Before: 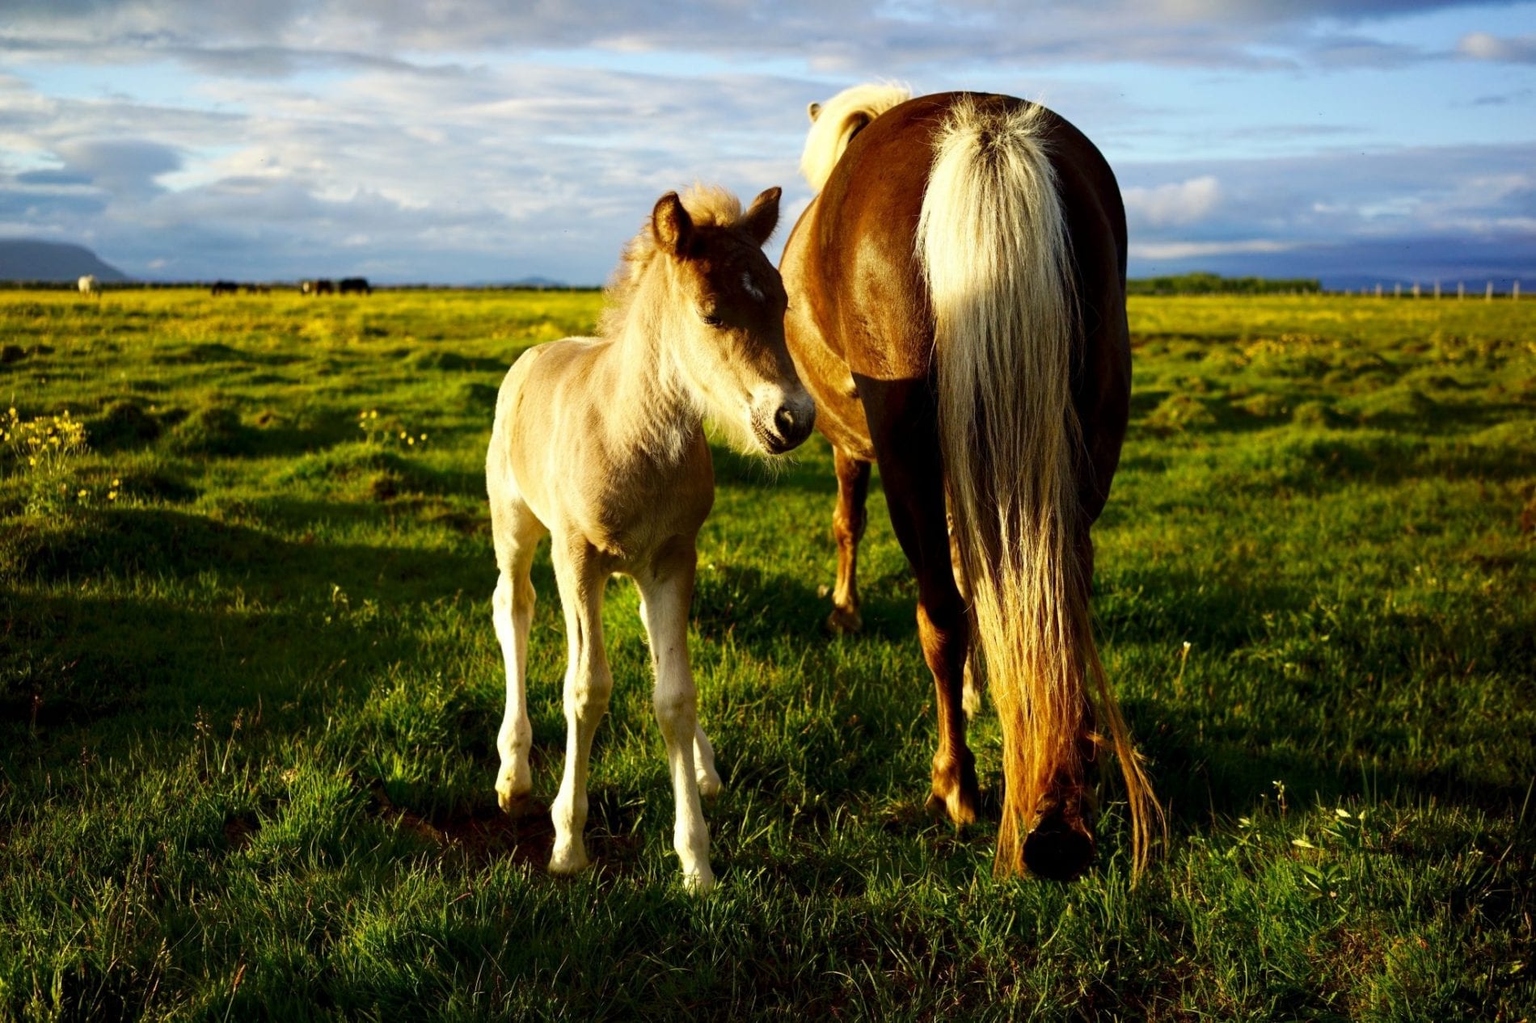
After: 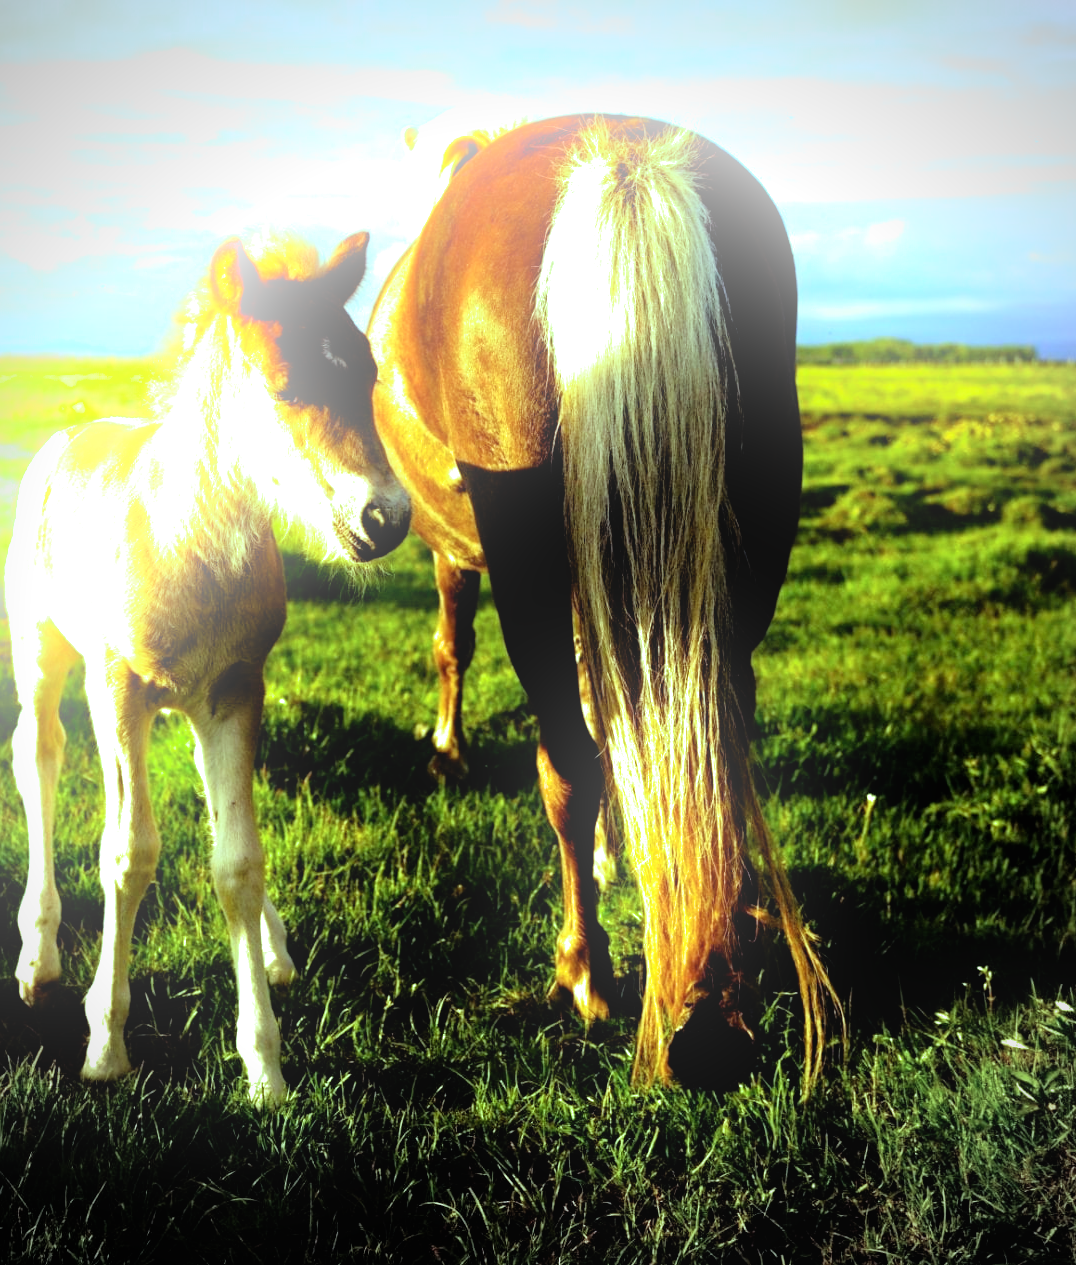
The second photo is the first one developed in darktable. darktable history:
bloom: on, module defaults
color balance: mode lift, gamma, gain (sRGB), lift [0.997, 0.979, 1.021, 1.011], gamma [1, 1.084, 0.916, 0.998], gain [1, 0.87, 1.13, 1.101], contrast 4.55%, contrast fulcrum 38.24%, output saturation 104.09%
white balance: red 1.009, blue 0.985
filmic rgb: black relative exposure -4.93 EV, white relative exposure 2.84 EV, hardness 3.72
exposure: exposure 0.766 EV, compensate highlight preservation false
vignetting: on, module defaults
crop: left 31.458%, top 0%, right 11.876%
